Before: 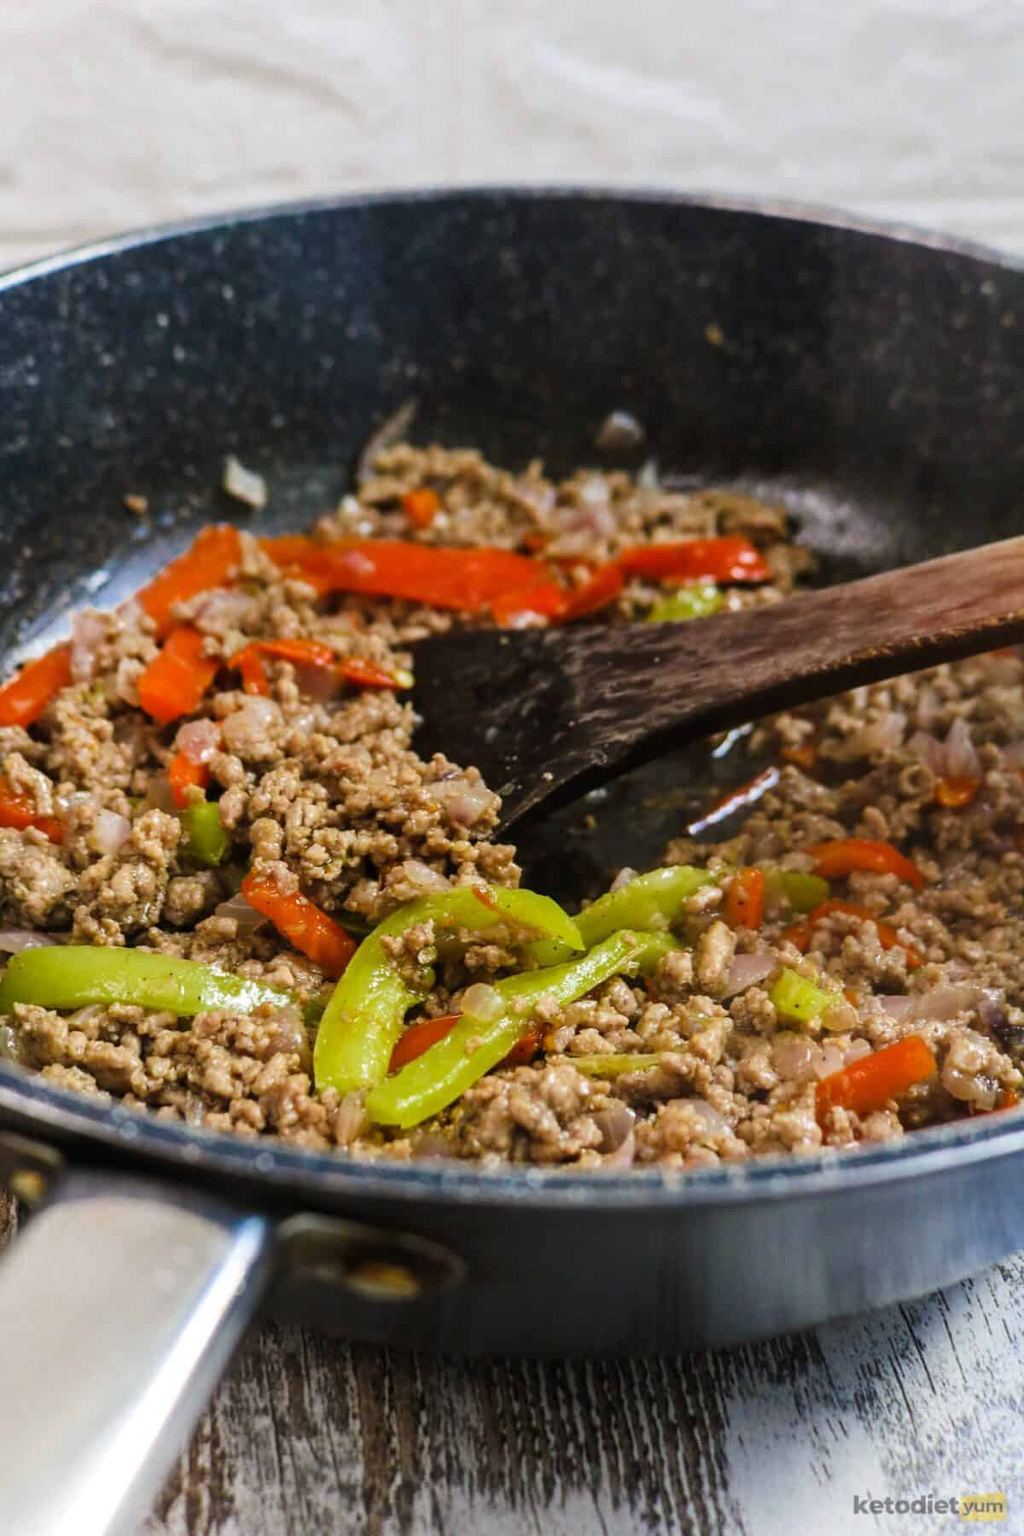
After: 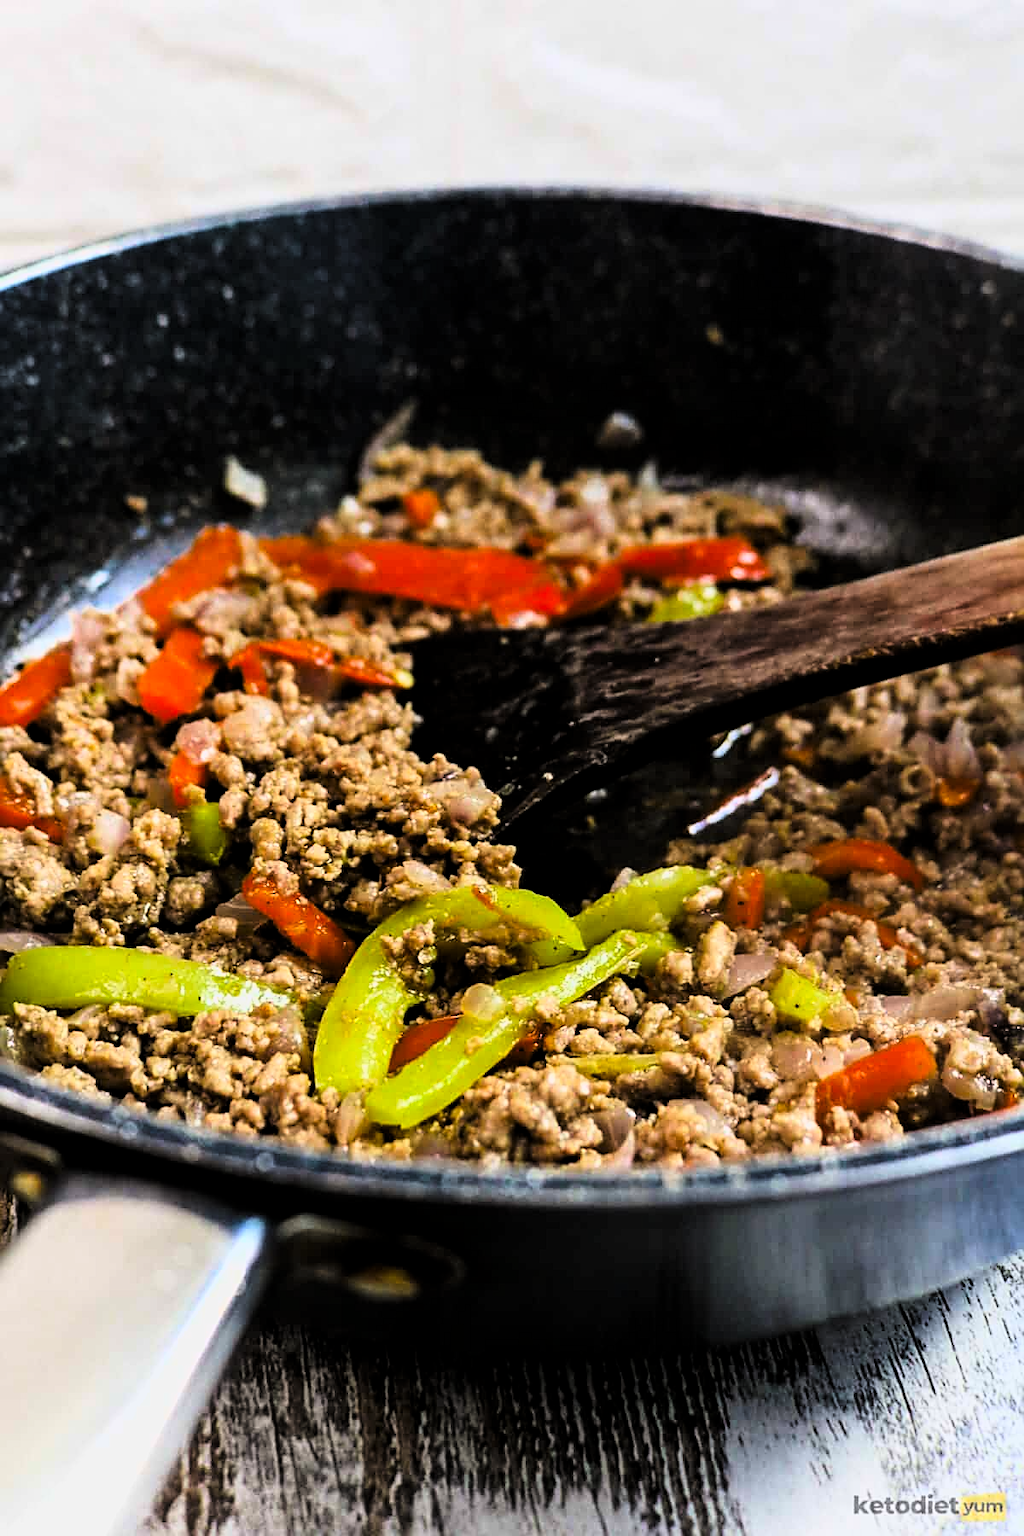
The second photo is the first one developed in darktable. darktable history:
sharpen: on, module defaults
exposure: black level correction 0.005, exposure 0.417 EV, compensate highlight preservation false
lowpass: radius 0.1, contrast 0.85, saturation 1.1, unbound 0
tone curve: curves: ch0 [(0, 0) (0.078, 0) (0.241, 0.056) (0.59, 0.574) (0.802, 0.868) (1, 1)], color space Lab, linked channels, preserve colors none
